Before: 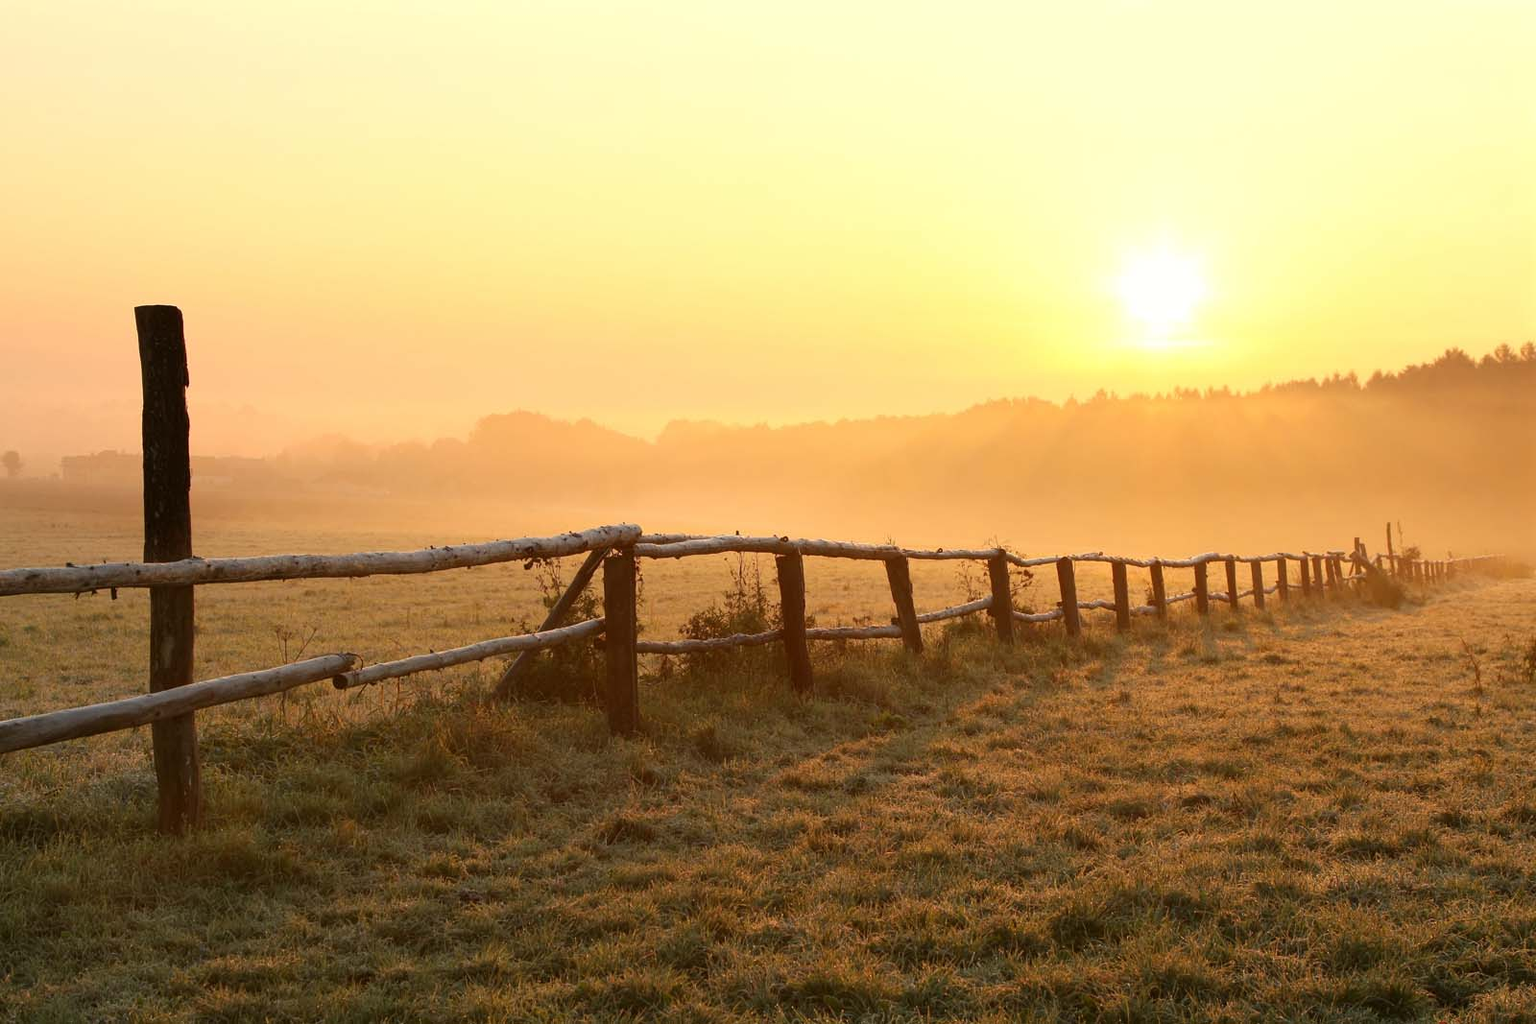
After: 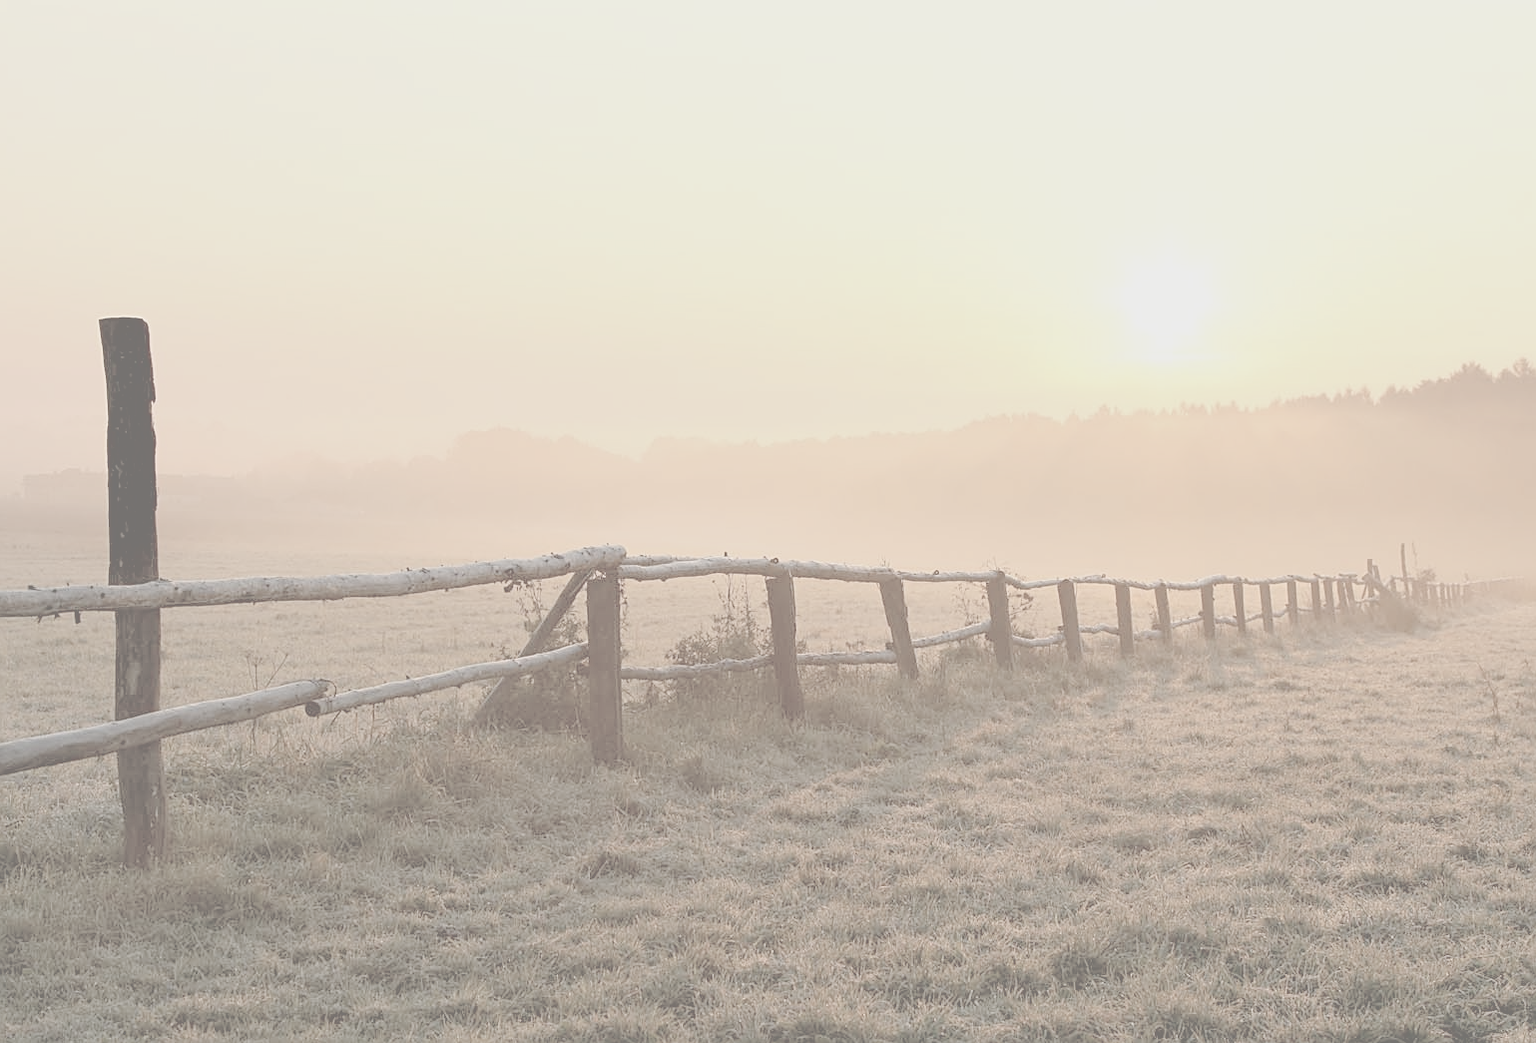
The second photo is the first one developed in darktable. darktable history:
contrast brightness saturation: contrast -0.32, brightness 0.76, saturation -0.786
tone equalizer: edges refinement/feathering 500, mask exposure compensation -1.57 EV, preserve details guided filter
crop and rotate: left 2.57%, right 1.181%, bottom 1.906%
sharpen: on, module defaults
exposure: black level correction 0.009, exposure 0.015 EV, compensate highlight preservation false
